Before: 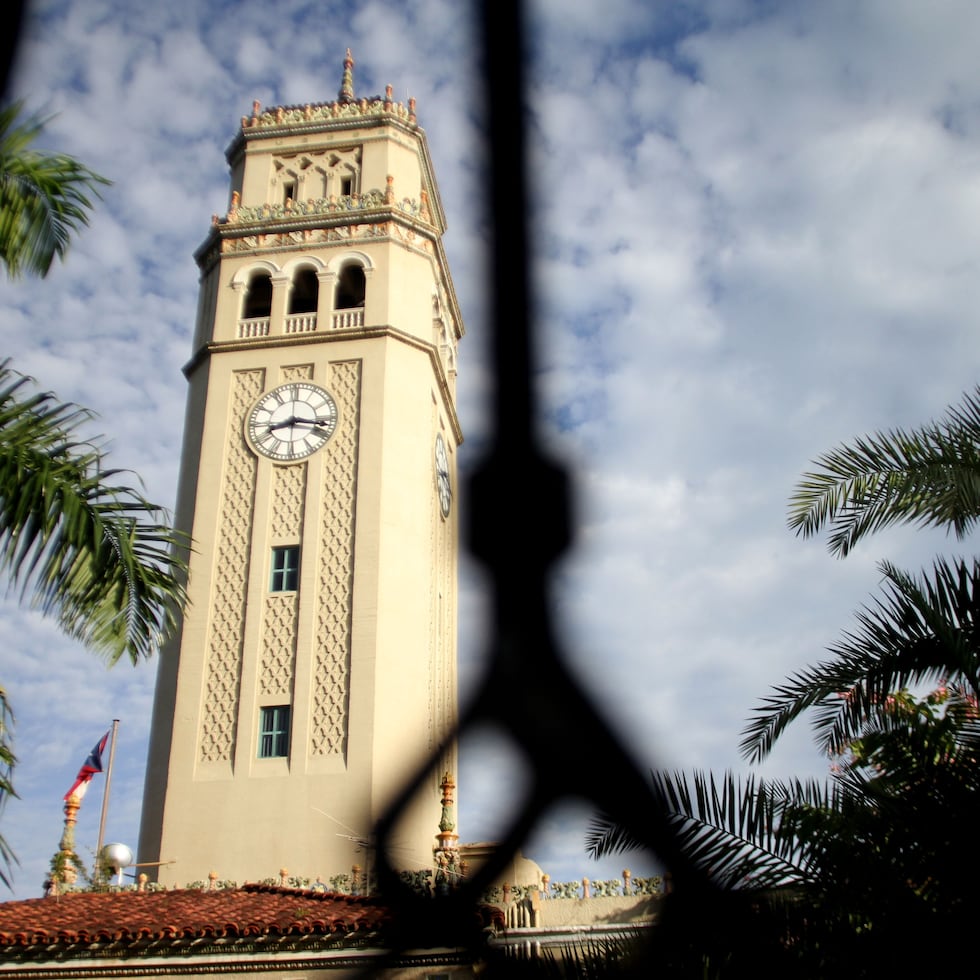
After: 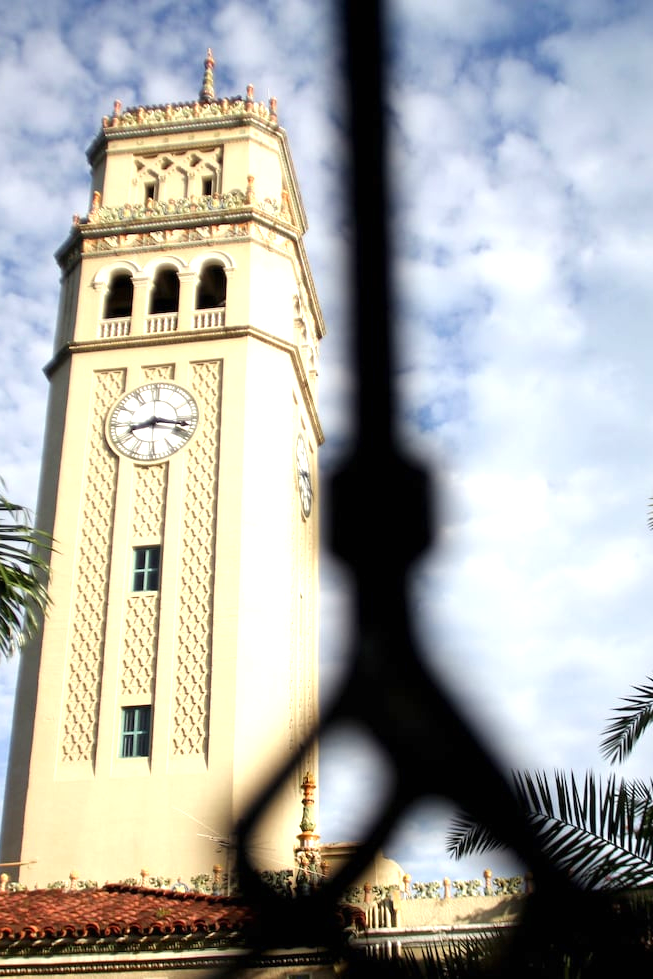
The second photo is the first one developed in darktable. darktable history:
exposure: black level correction 0, exposure 0.7 EV, compensate exposure bias true, compensate highlight preservation false
crop and rotate: left 14.292%, right 19.041%
